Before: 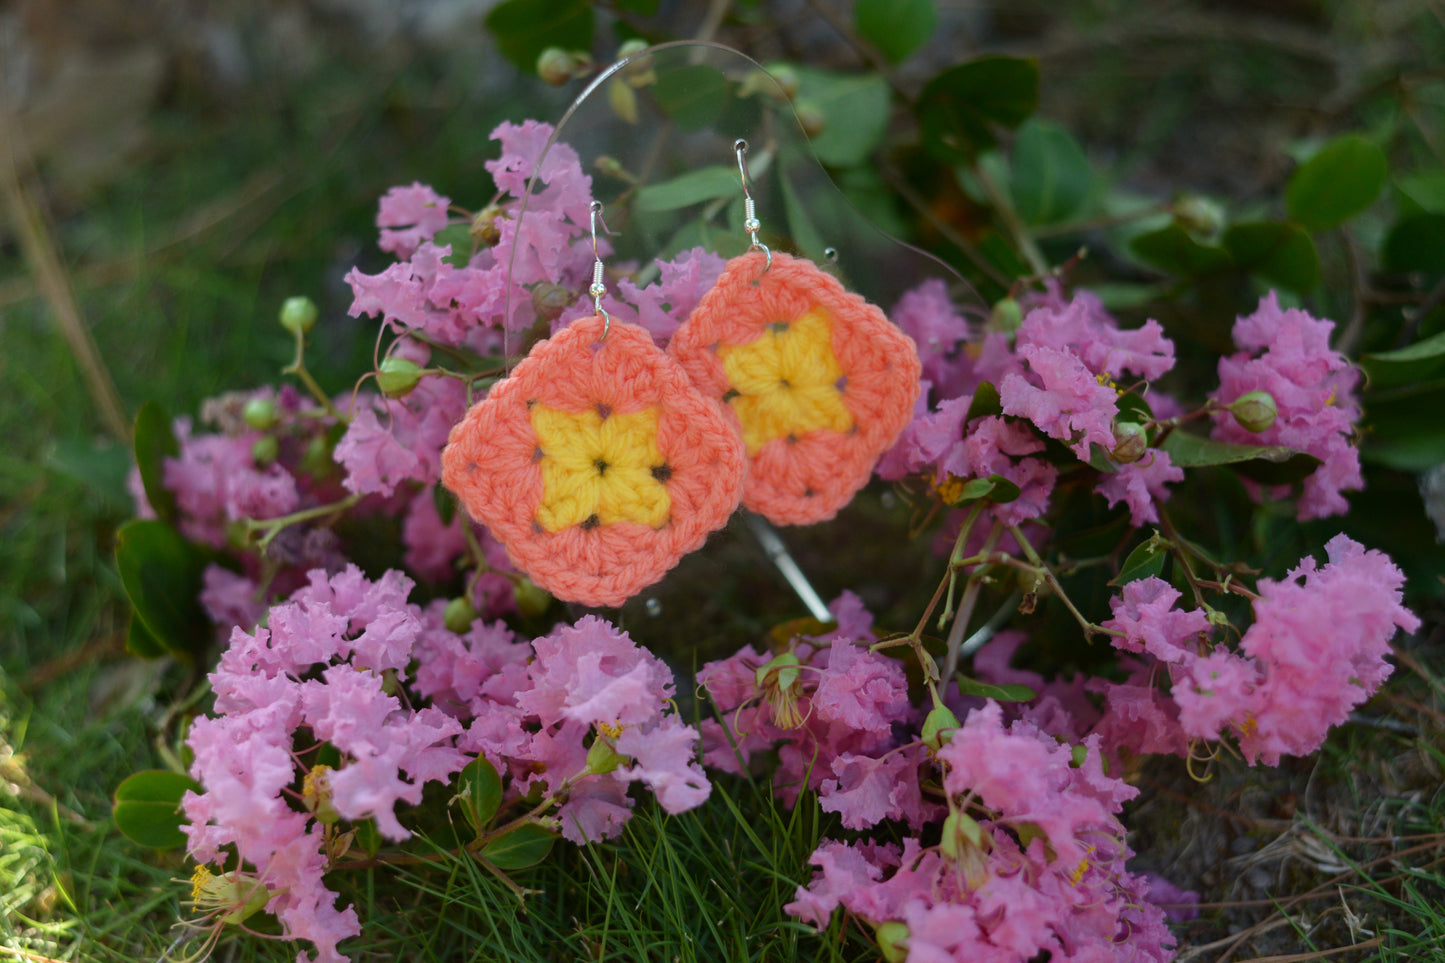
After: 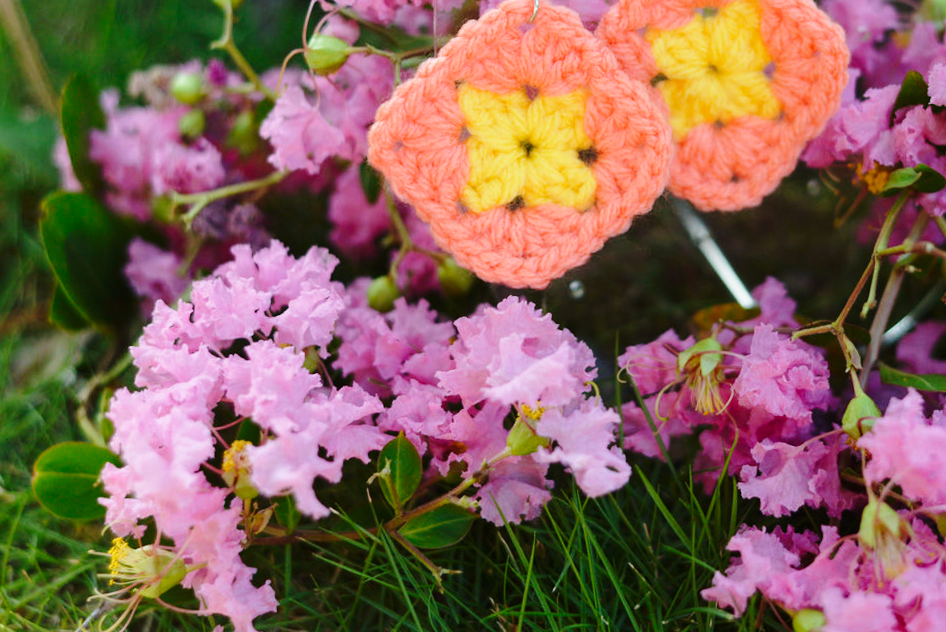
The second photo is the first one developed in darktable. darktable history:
crop and rotate: angle -1.2°, left 3.785%, top 32.297%, right 28.683%
base curve: curves: ch0 [(0, 0) (0.028, 0.03) (0.121, 0.232) (0.46, 0.748) (0.859, 0.968) (1, 1)], preserve colors none
